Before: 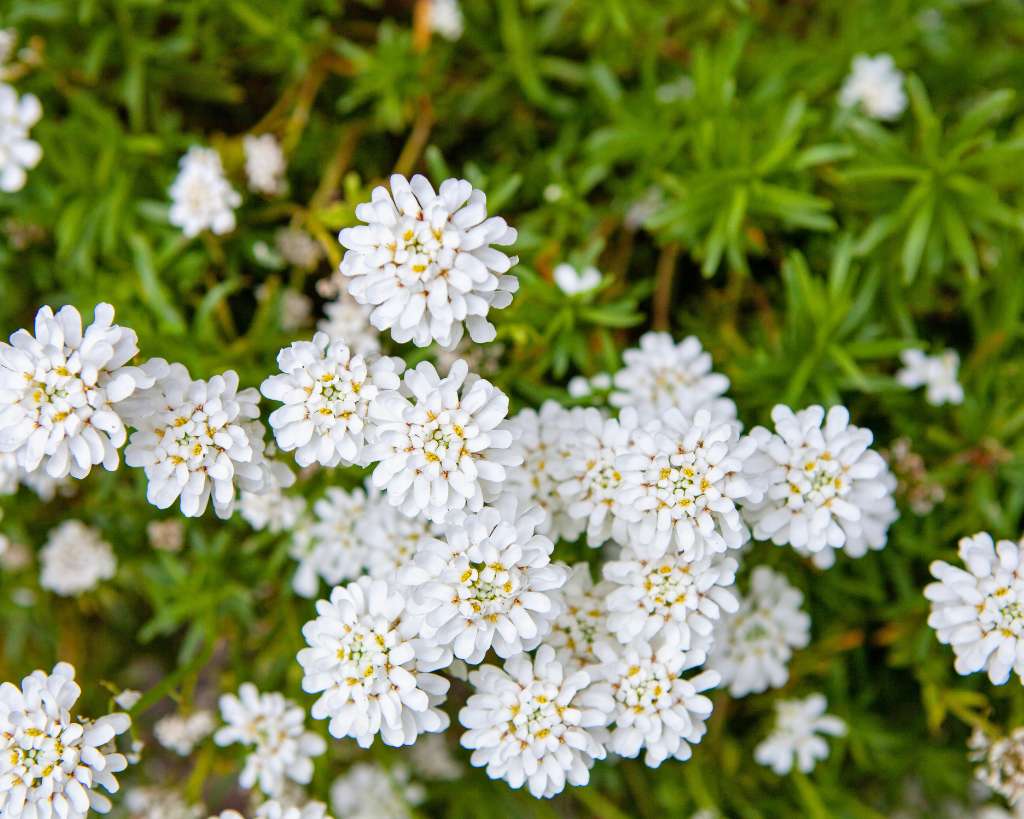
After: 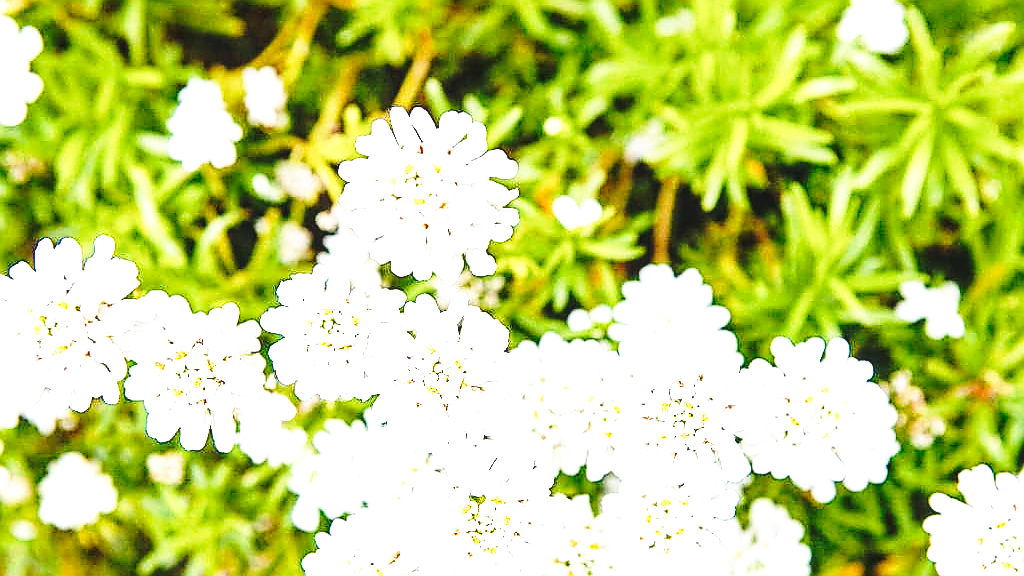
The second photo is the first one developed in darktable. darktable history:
crop and rotate: top 8.252%, bottom 21.335%
local contrast: detail 110%
exposure: black level correction 0, exposure 1.2 EV, compensate highlight preservation false
tone equalizer: -8 EV -0.448 EV, -7 EV -0.393 EV, -6 EV -0.299 EV, -5 EV -0.183 EV, -3 EV 0.202 EV, -2 EV 0.32 EV, -1 EV 0.406 EV, +0 EV 0.389 EV, edges refinement/feathering 500, mask exposure compensation -1.57 EV, preserve details no
levels: levels [0, 0.51, 1]
base curve: curves: ch0 [(0, 0) (0.032, 0.037) (0.105, 0.228) (0.435, 0.76) (0.856, 0.983) (1, 1)], preserve colors none
sharpen: radius 1.371, amount 1.265, threshold 0.812
